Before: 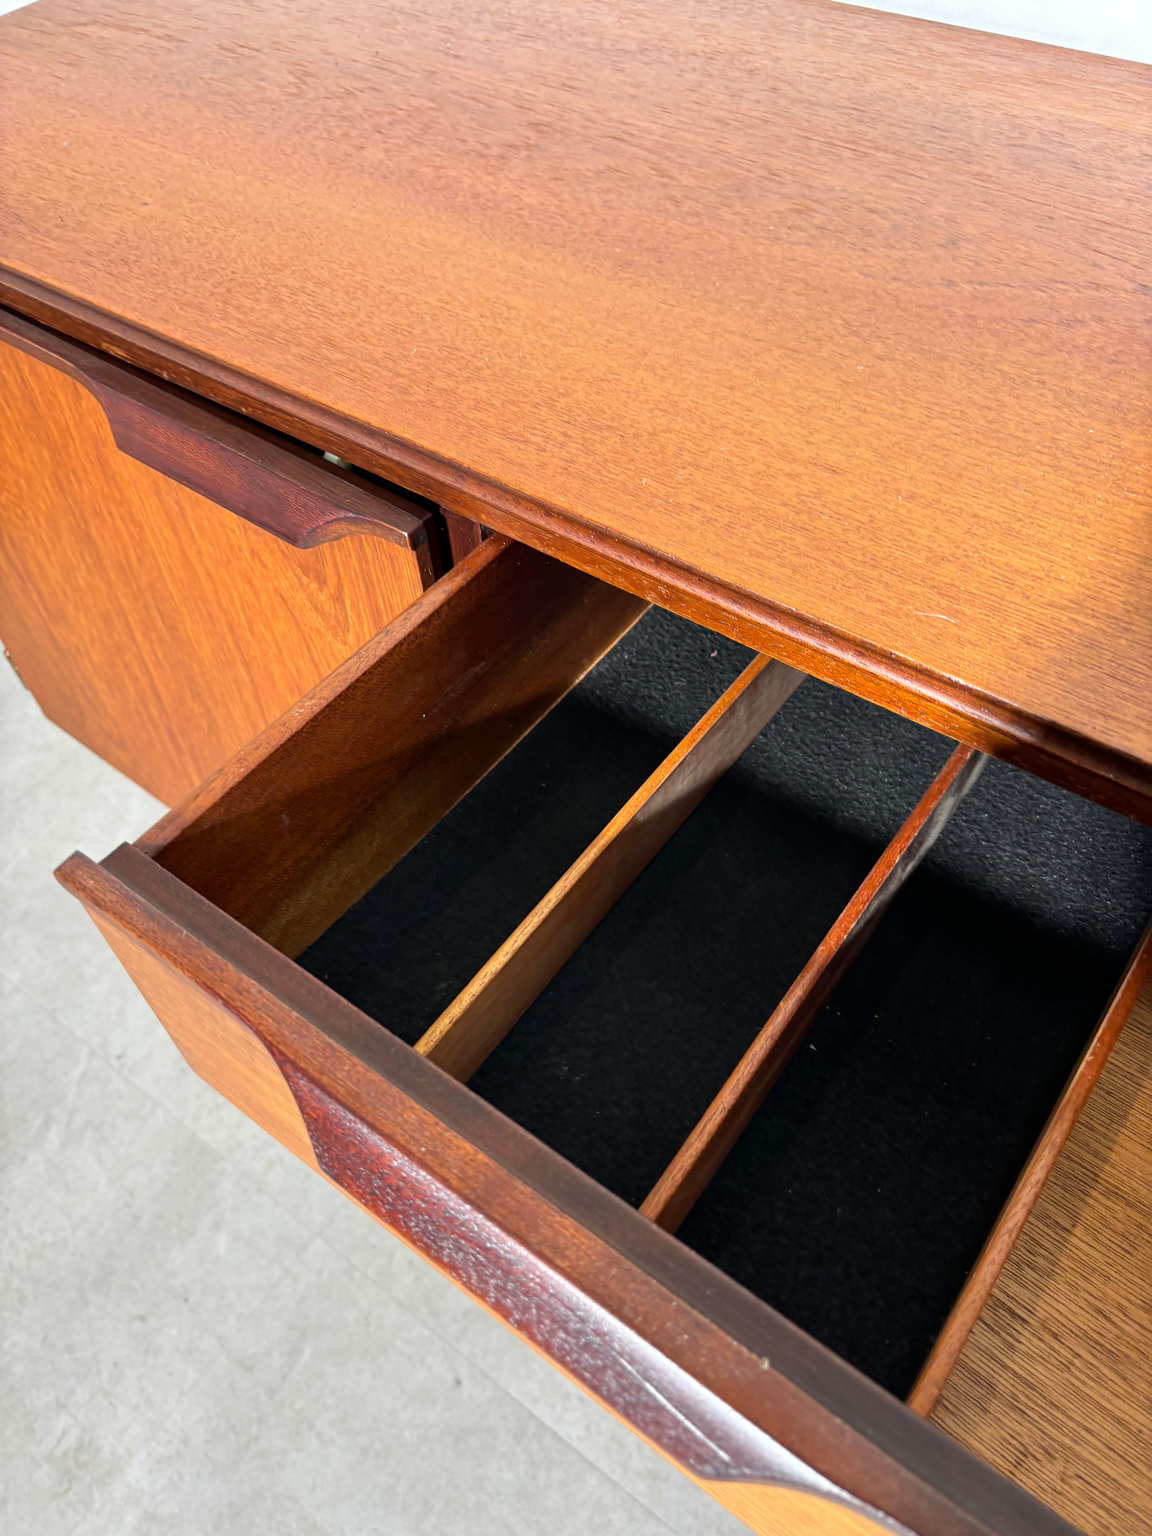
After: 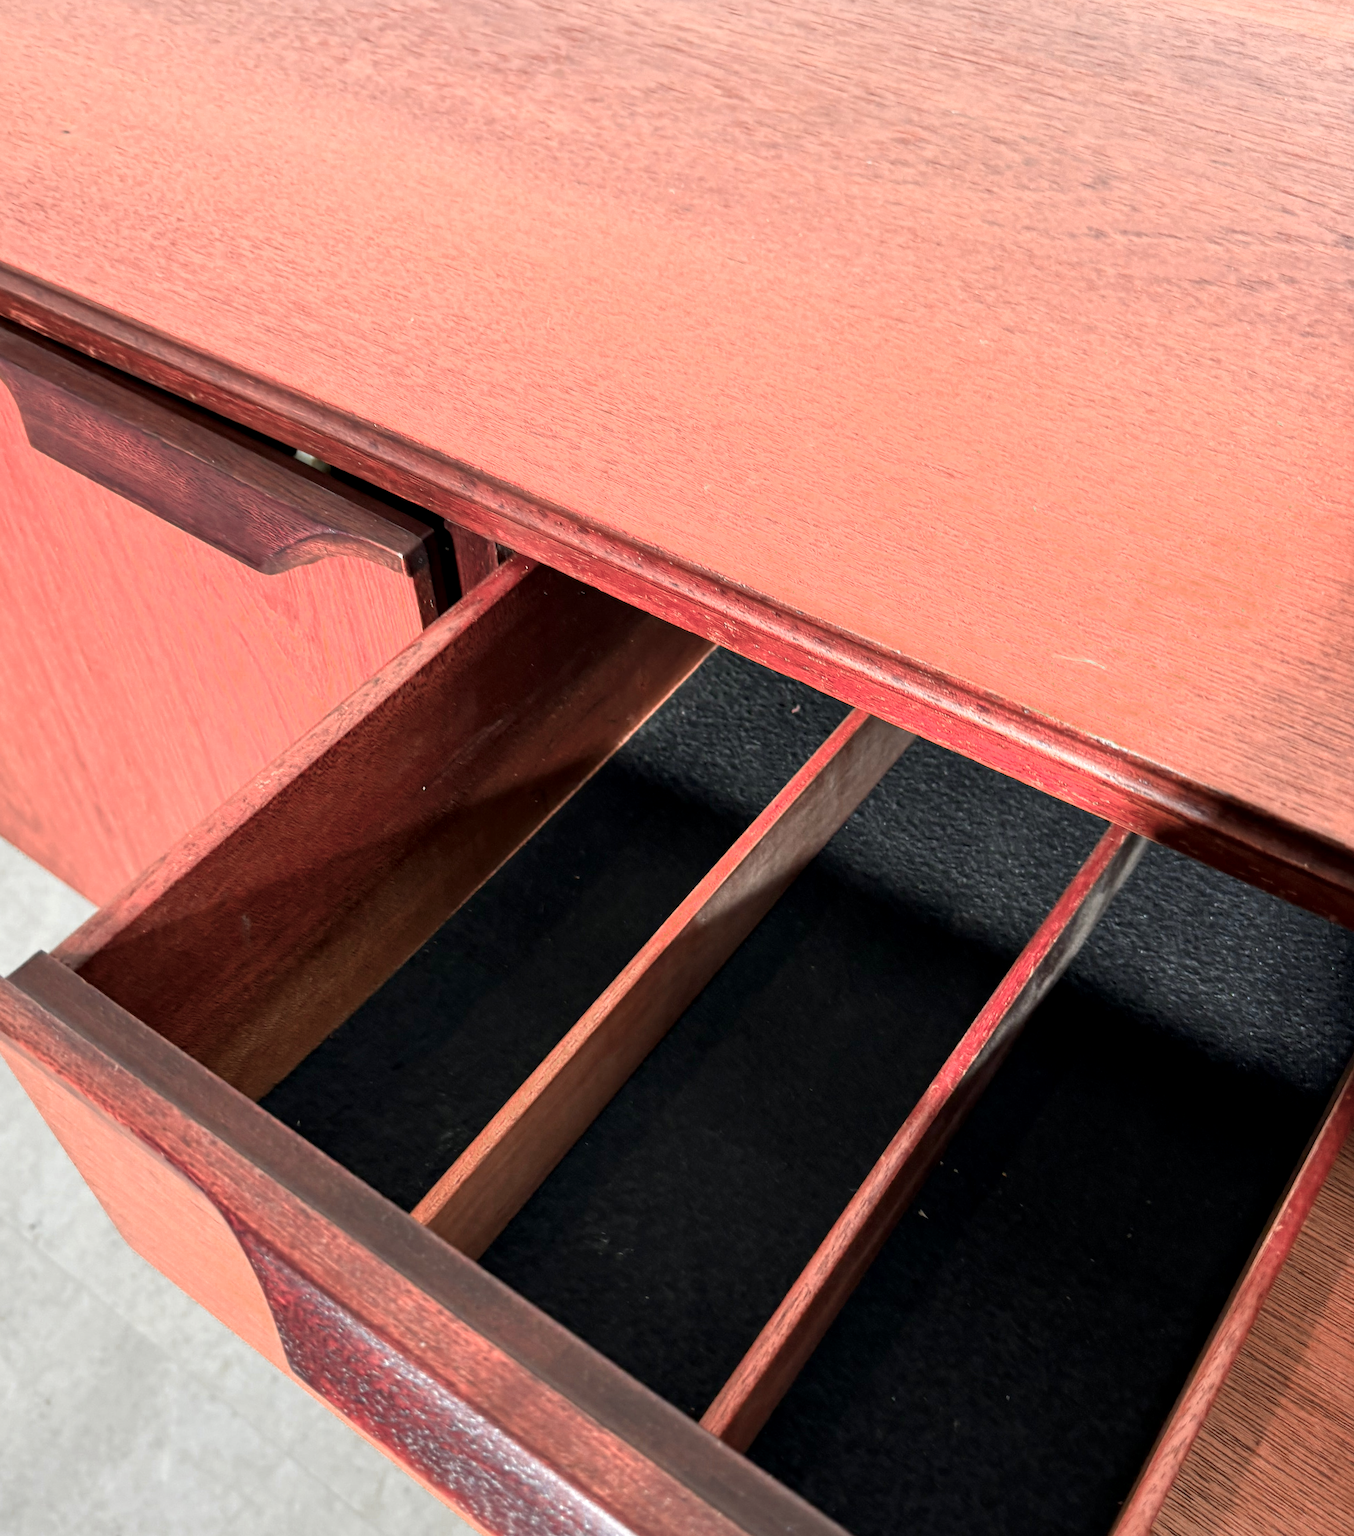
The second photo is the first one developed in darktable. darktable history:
contrast brightness saturation: contrast 0.01, saturation -0.05
color zones: curves: ch0 [(0.006, 0.385) (0.143, 0.563) (0.243, 0.321) (0.352, 0.464) (0.516, 0.456) (0.625, 0.5) (0.75, 0.5) (0.875, 0.5)]; ch1 [(0, 0.5) (0.134, 0.504) (0.246, 0.463) (0.421, 0.515) (0.5, 0.56) (0.625, 0.5) (0.75, 0.5) (0.875, 0.5)]; ch2 [(0, 0.5) (0.131, 0.426) (0.307, 0.289) (0.38, 0.188) (0.513, 0.216) (0.625, 0.548) (0.75, 0.468) (0.838, 0.396) (0.971, 0.311)]
crop: left 8.155%, top 6.611%, bottom 15.385%
local contrast: highlights 100%, shadows 100%, detail 120%, midtone range 0.2
